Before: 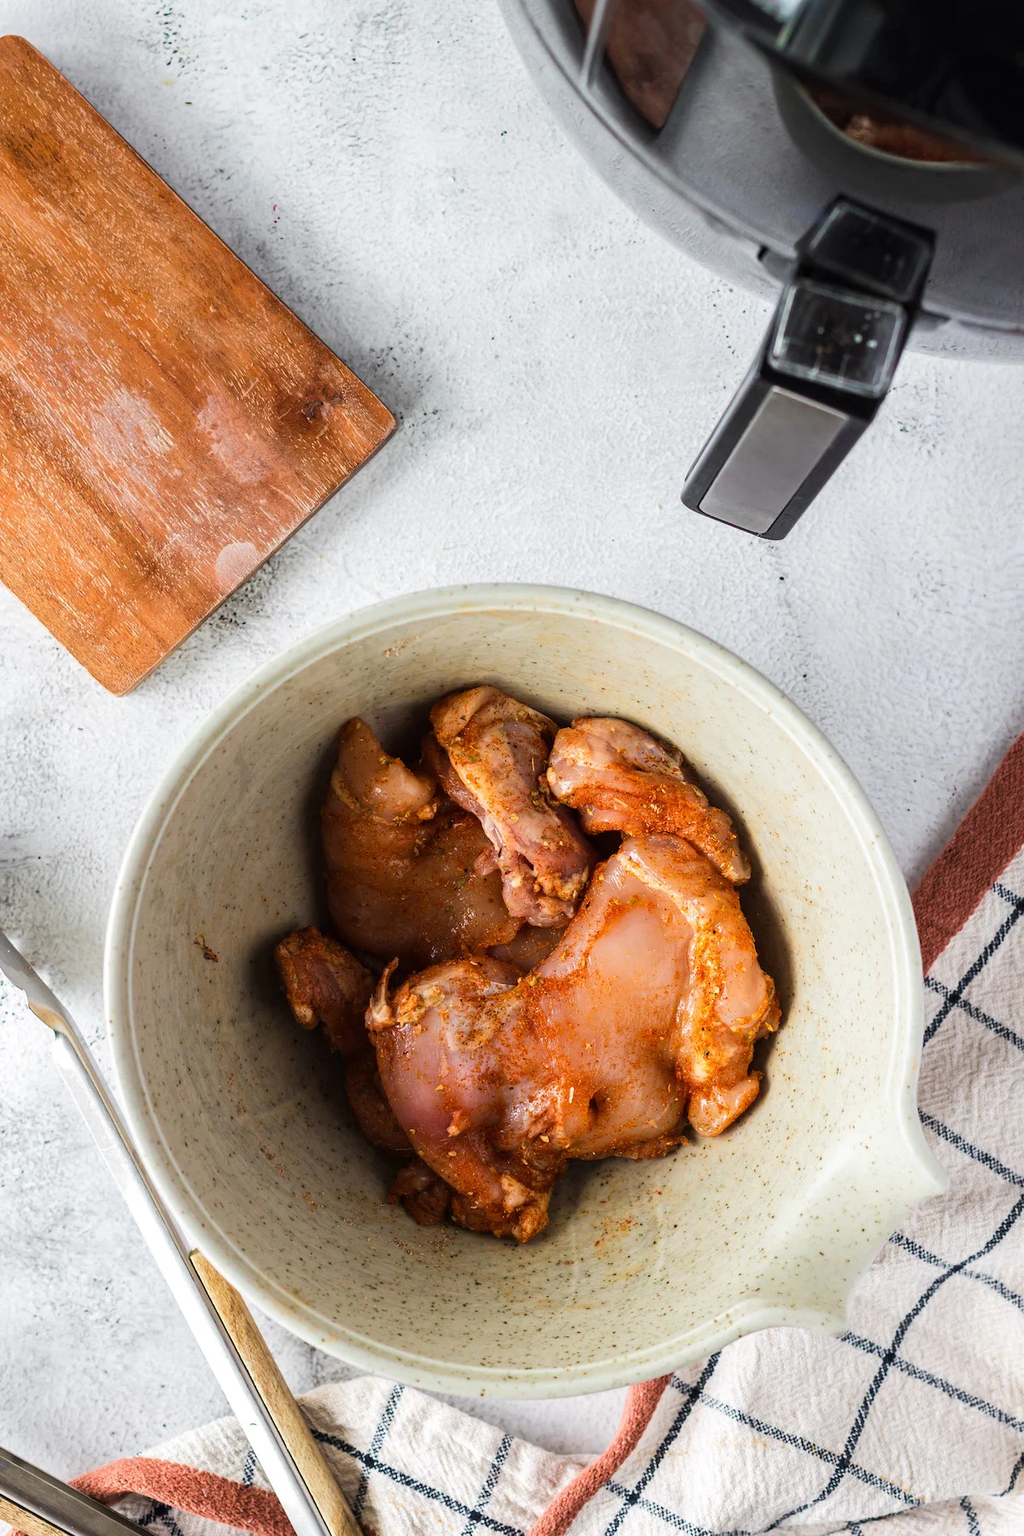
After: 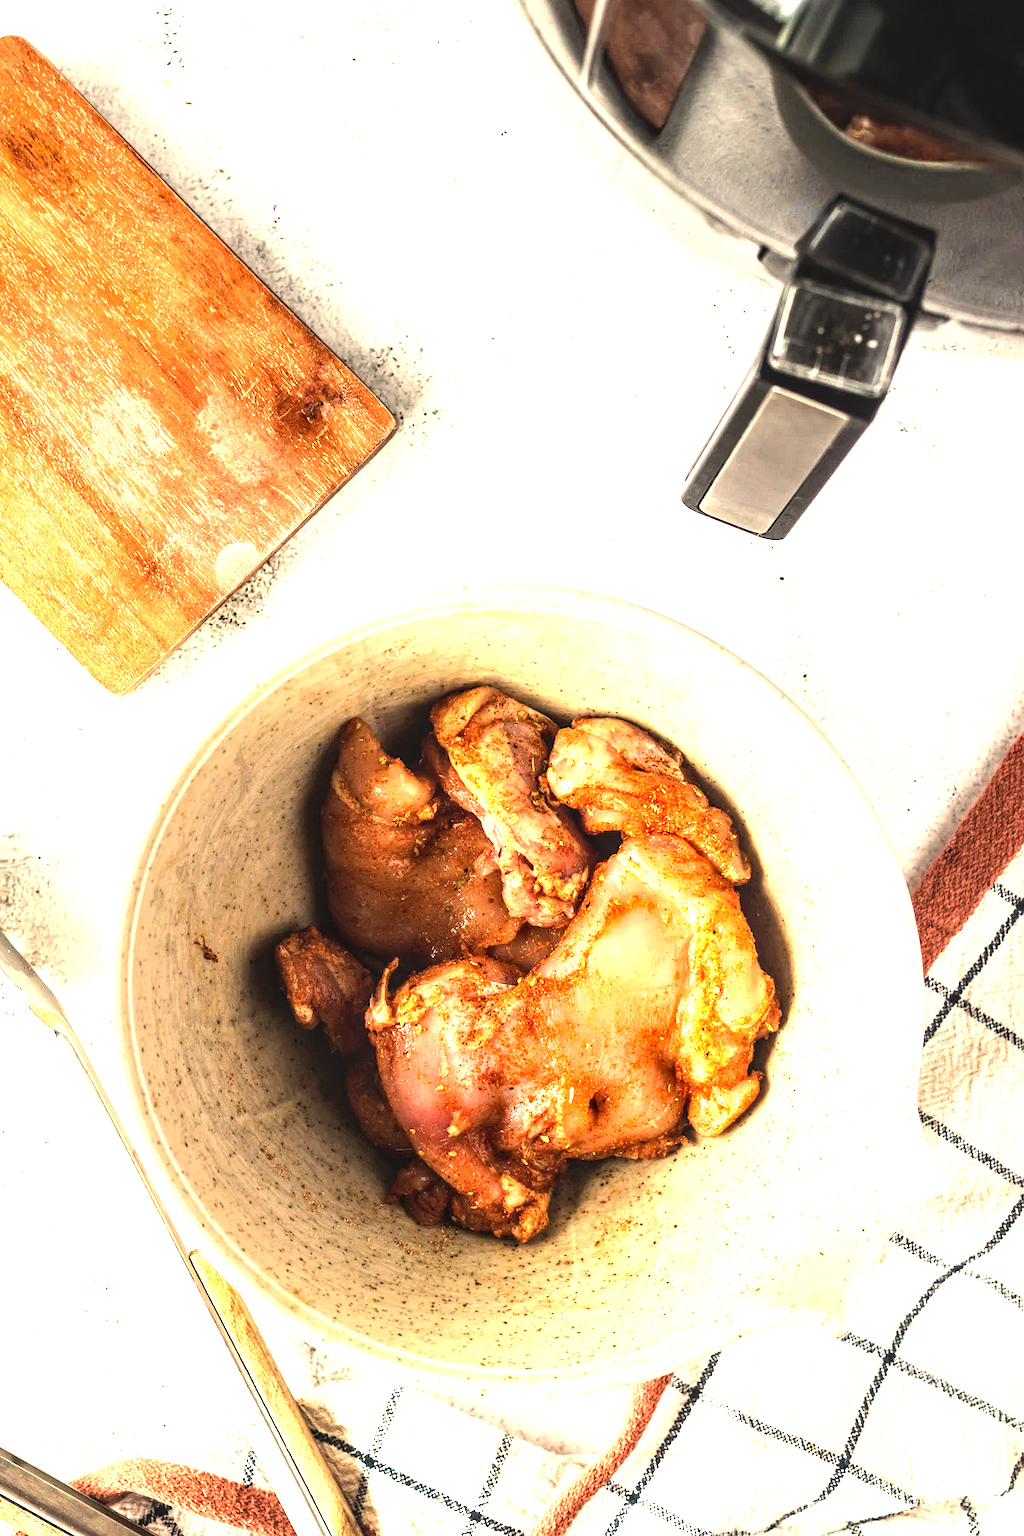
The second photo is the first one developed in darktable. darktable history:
local contrast: on, module defaults
white balance: red 1.123, blue 0.83
tone equalizer: -8 EV -0.75 EV, -7 EV -0.7 EV, -6 EV -0.6 EV, -5 EV -0.4 EV, -3 EV 0.4 EV, -2 EV 0.6 EV, -1 EV 0.7 EV, +0 EV 0.75 EV, edges refinement/feathering 500, mask exposure compensation -1.57 EV, preserve details no
exposure: exposure 0.657 EV, compensate highlight preservation false
